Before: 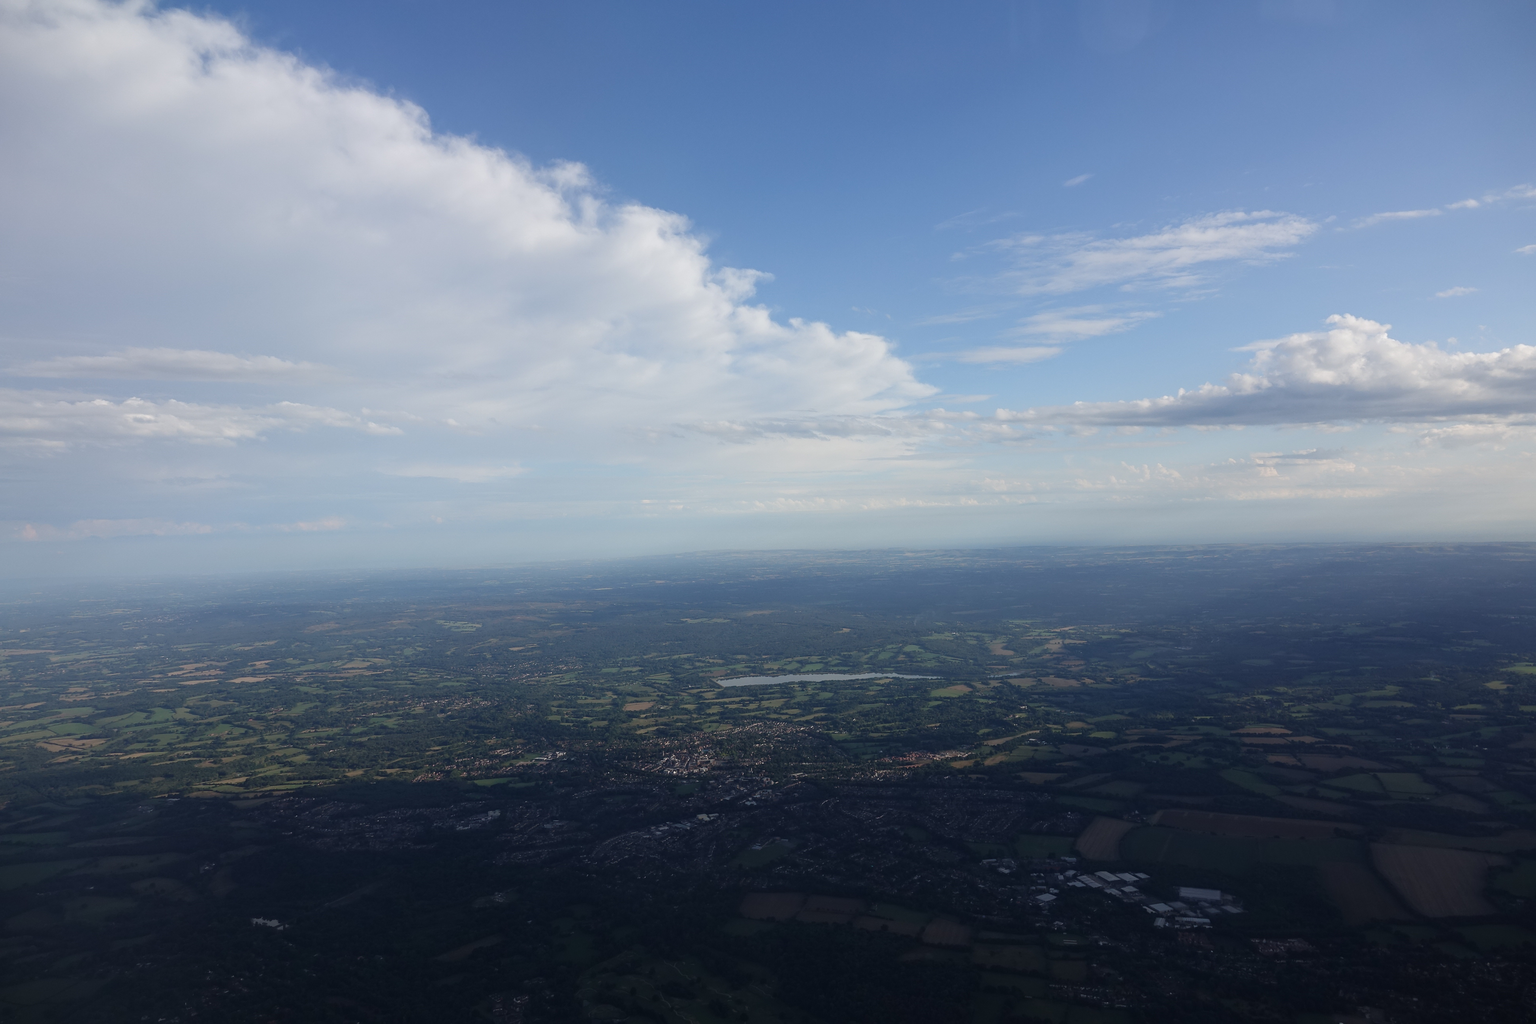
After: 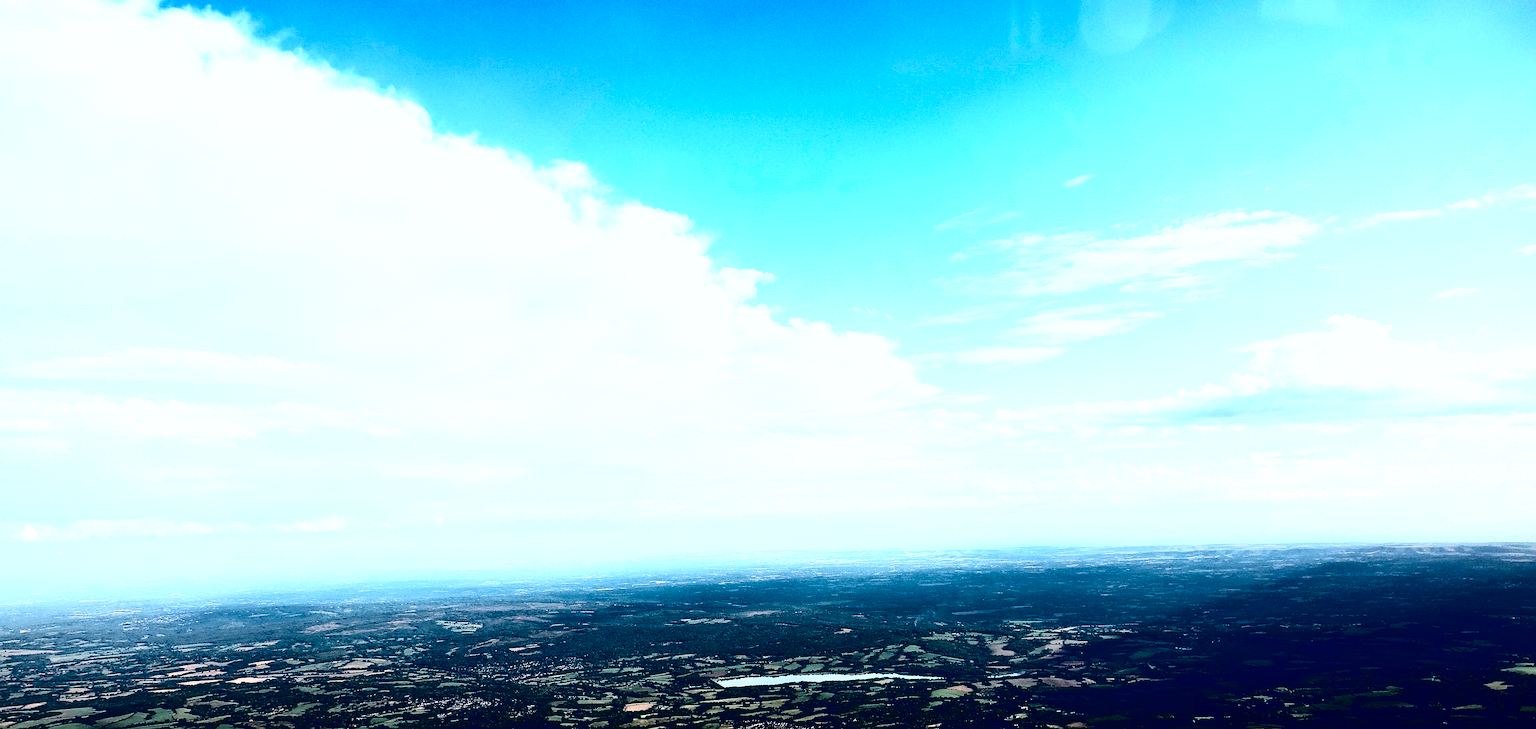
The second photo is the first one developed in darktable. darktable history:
contrast brightness saturation: contrast 0.756, brightness -0.999, saturation 0.98
crop: right 0%, bottom 28.73%
exposure: exposure 0.605 EV, compensate highlight preservation false
color correction: highlights a* -2.77, highlights b* -2.35, shadows a* 2.11, shadows b* 2.84
color zones: curves: ch0 [(0.018, 0.548) (0.224, 0.64) (0.425, 0.447) (0.675, 0.575) (0.732, 0.579)]; ch1 [(0.066, 0.487) (0.25, 0.5) (0.404, 0.43) (0.75, 0.421) (0.956, 0.421)]; ch2 [(0.044, 0.561) (0.215, 0.465) (0.399, 0.544) (0.465, 0.548) (0.614, 0.447) (0.724, 0.43) (0.882, 0.623) (0.956, 0.632)]
tone equalizer: -7 EV 0.154 EV, -6 EV 0.619 EV, -5 EV 1.18 EV, -4 EV 1.31 EV, -3 EV 1.14 EV, -2 EV 0.6 EV, -1 EV 0.168 EV
sharpen: on, module defaults
filmic rgb: black relative exposure -7.99 EV, white relative exposure 2.36 EV, hardness 6.56
